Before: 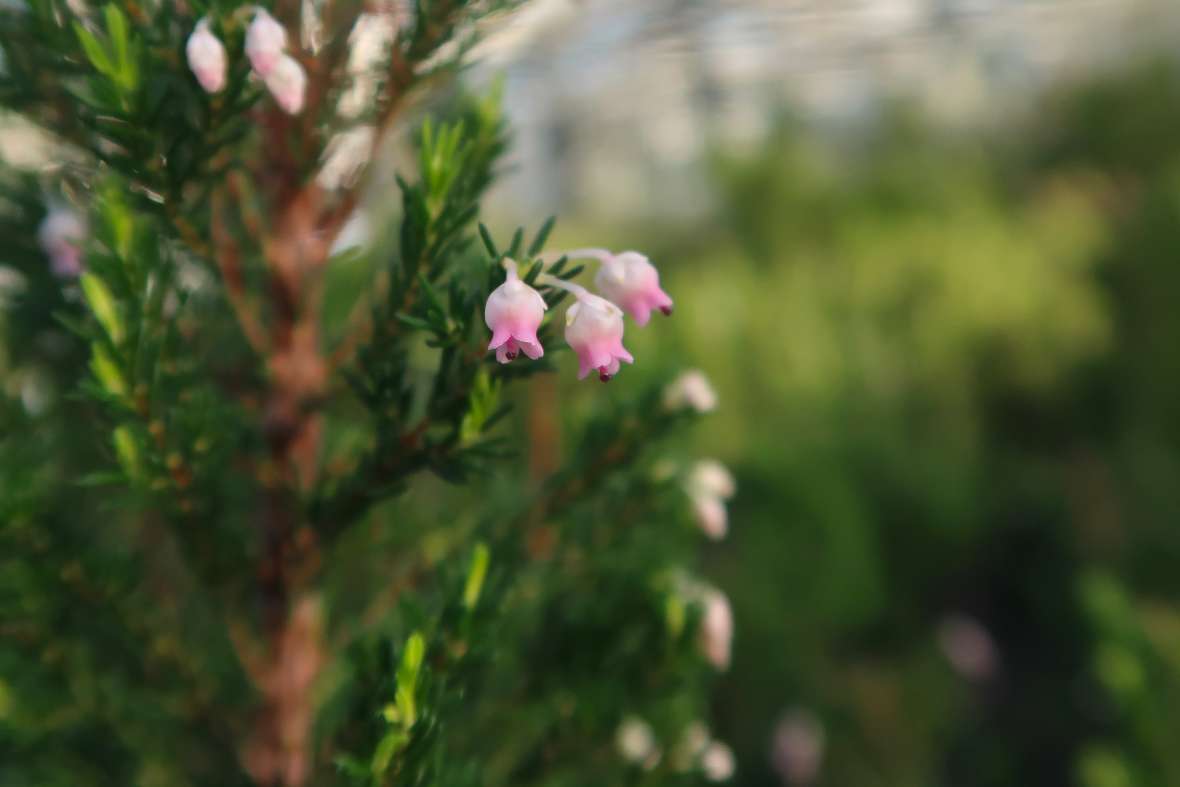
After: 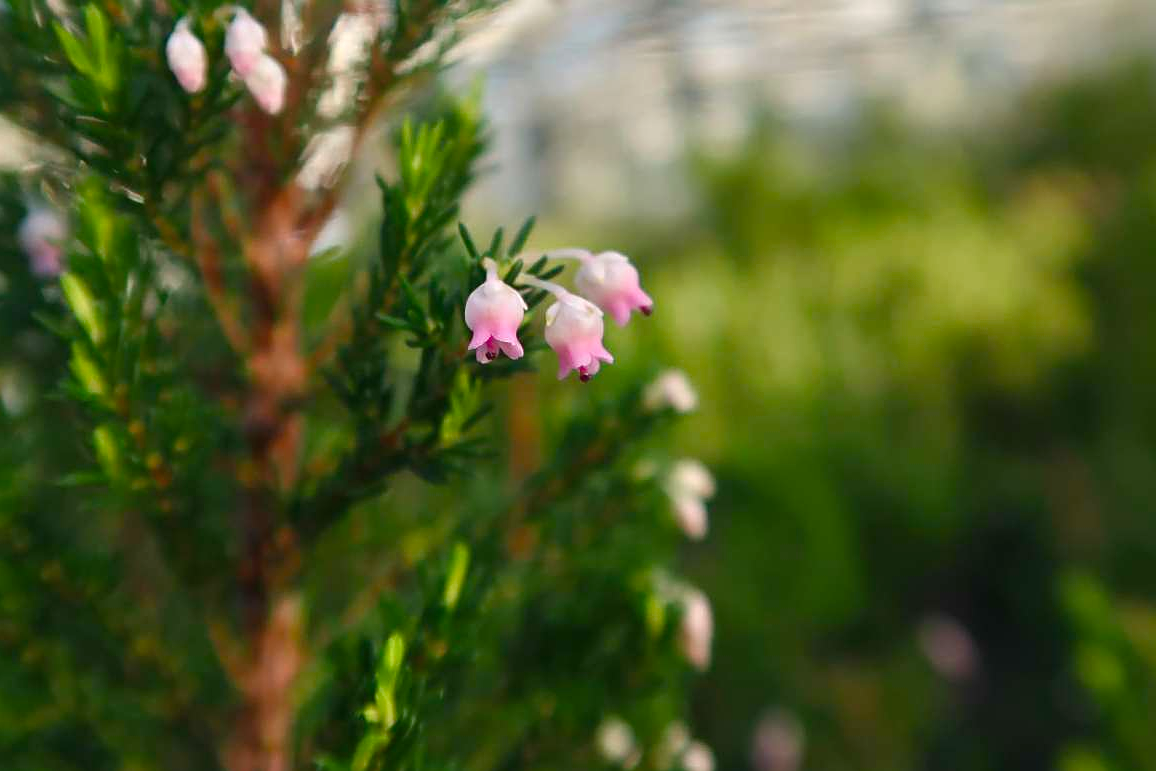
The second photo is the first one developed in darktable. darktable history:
sharpen: on, module defaults
color balance rgb: linear chroma grading › shadows 32%, linear chroma grading › global chroma -2%, linear chroma grading › mid-tones 4%, perceptual saturation grading › global saturation -2%, perceptual saturation grading › highlights -8%, perceptual saturation grading › mid-tones 8%, perceptual saturation grading › shadows 4%, perceptual brilliance grading › highlights 8%, perceptual brilliance grading › mid-tones 4%, perceptual brilliance grading › shadows 2%, global vibrance 16%, saturation formula JzAzBz (2021)
crop: left 1.743%, right 0.268%, bottom 2.011%
